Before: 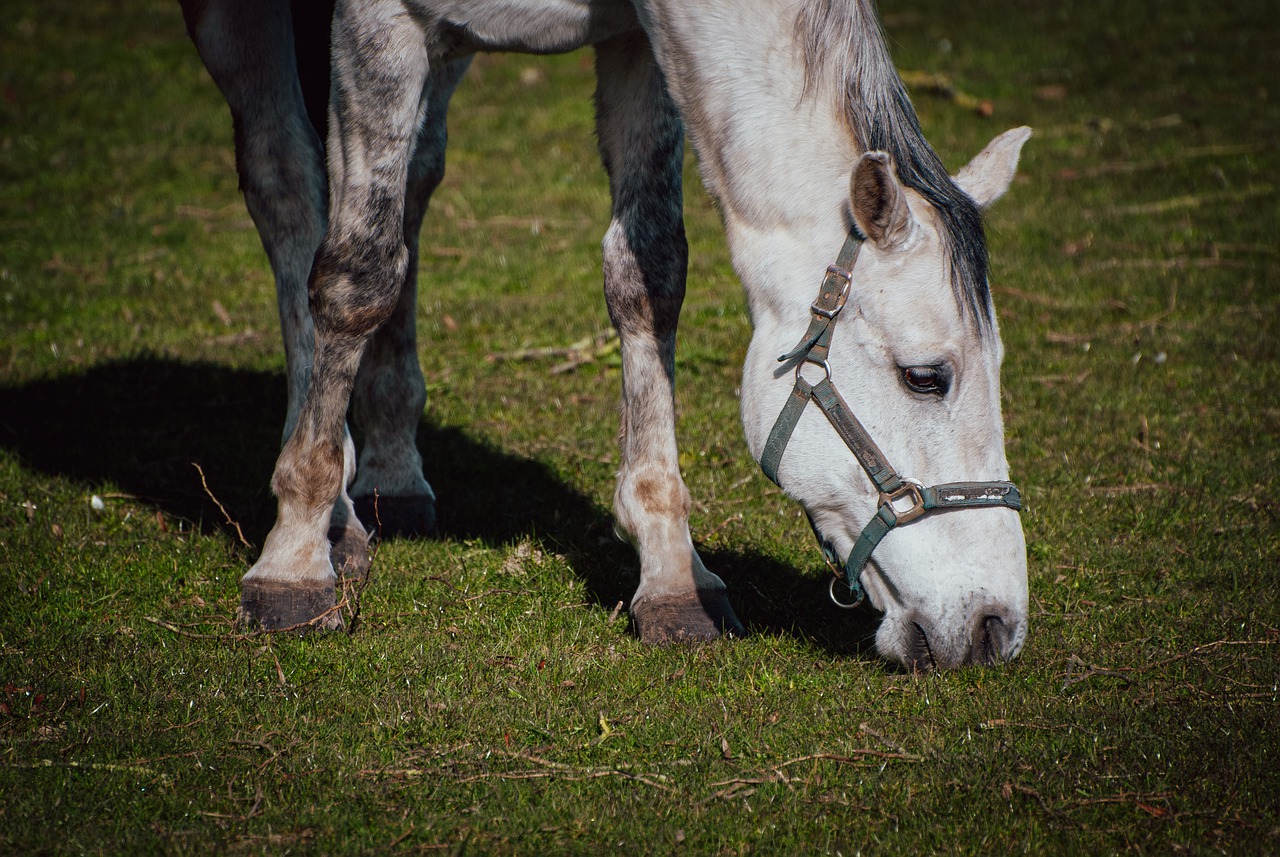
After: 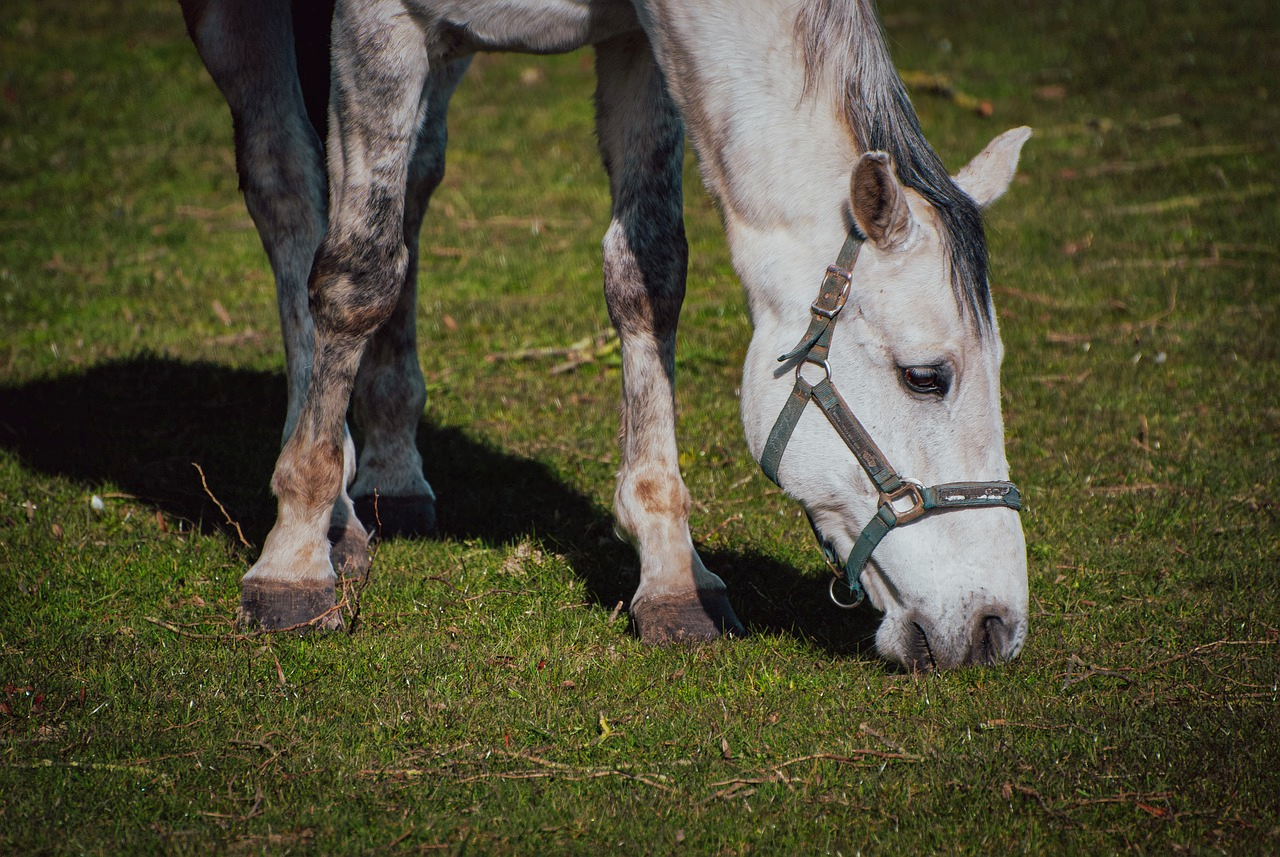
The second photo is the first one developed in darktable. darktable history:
shadows and highlights: on, module defaults
tone curve: curves: ch0 [(0, 0) (0.339, 0.306) (0.687, 0.706) (1, 1)], preserve colors none
